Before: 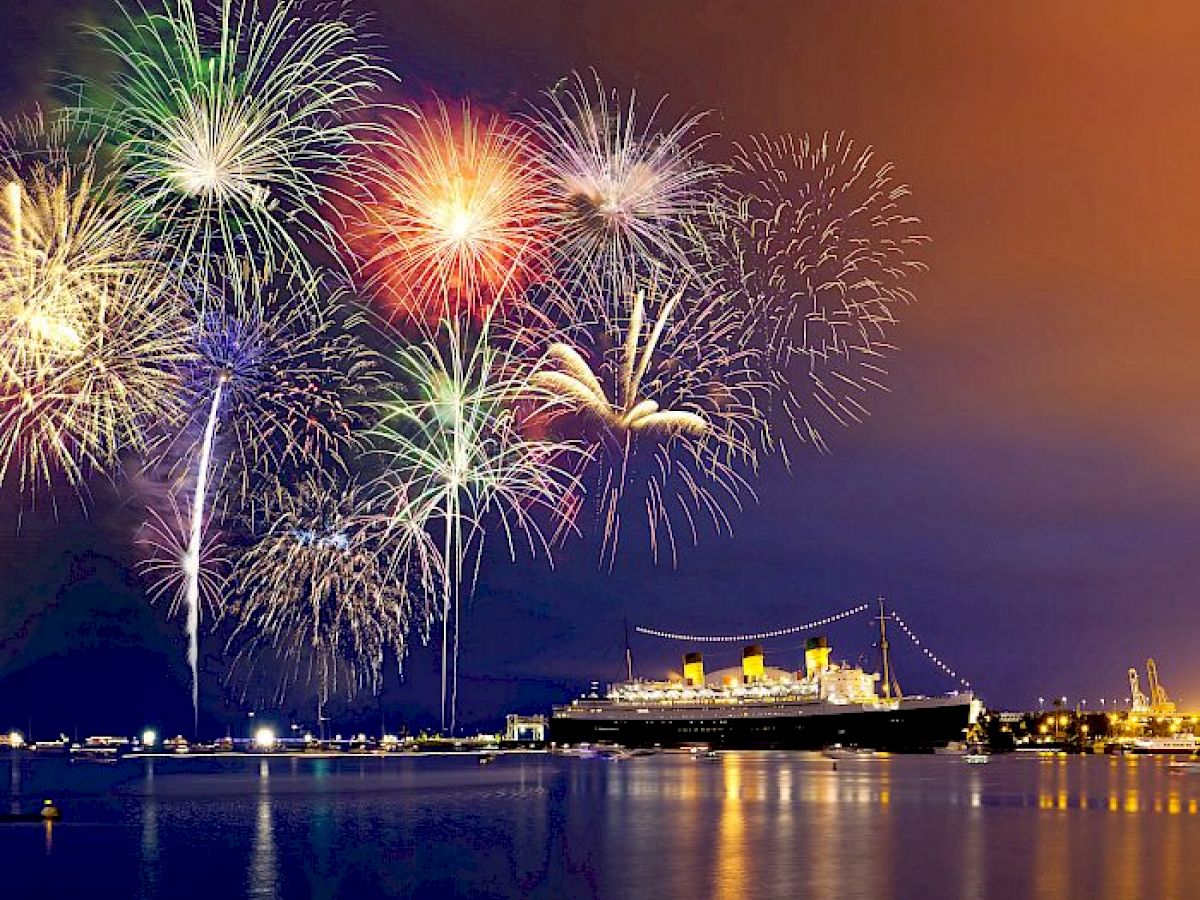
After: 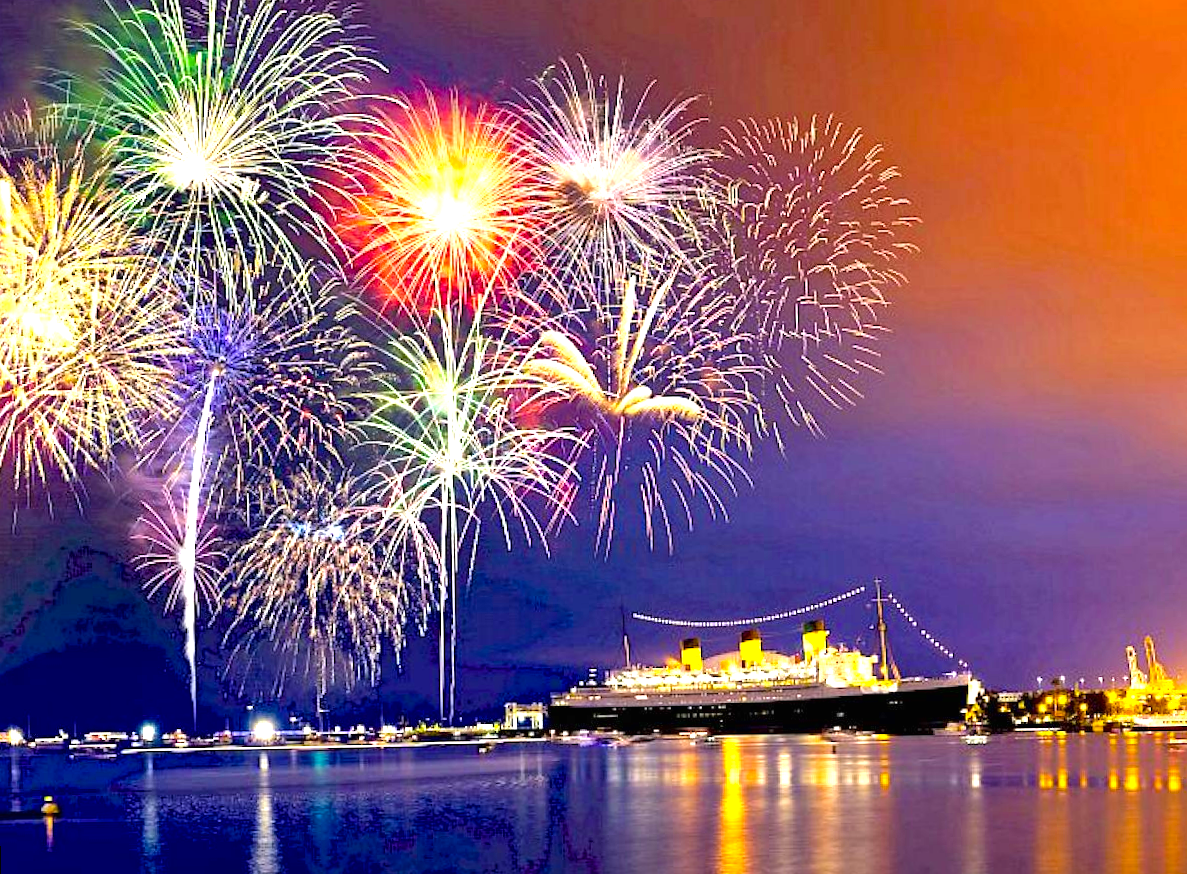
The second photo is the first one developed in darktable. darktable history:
shadows and highlights: shadows 35, highlights -35, soften with gaussian
exposure: black level correction 0, exposure 1.1 EV, compensate exposure bias true, compensate highlight preservation false
rotate and perspective: rotation -1°, crop left 0.011, crop right 0.989, crop top 0.025, crop bottom 0.975
color balance rgb: perceptual saturation grading › global saturation 25%, global vibrance 20%
